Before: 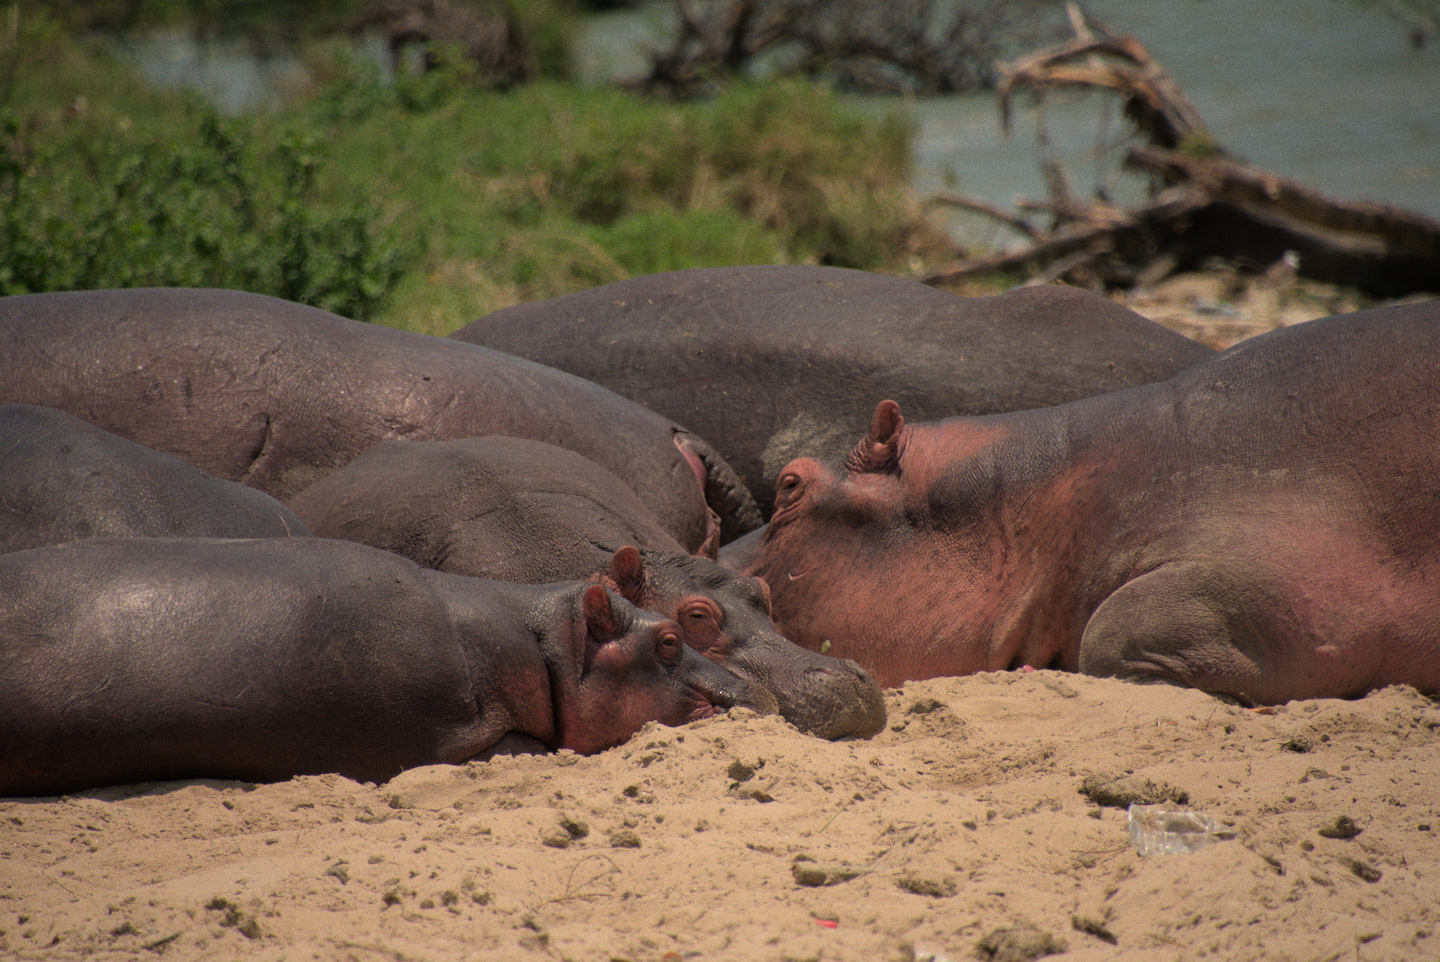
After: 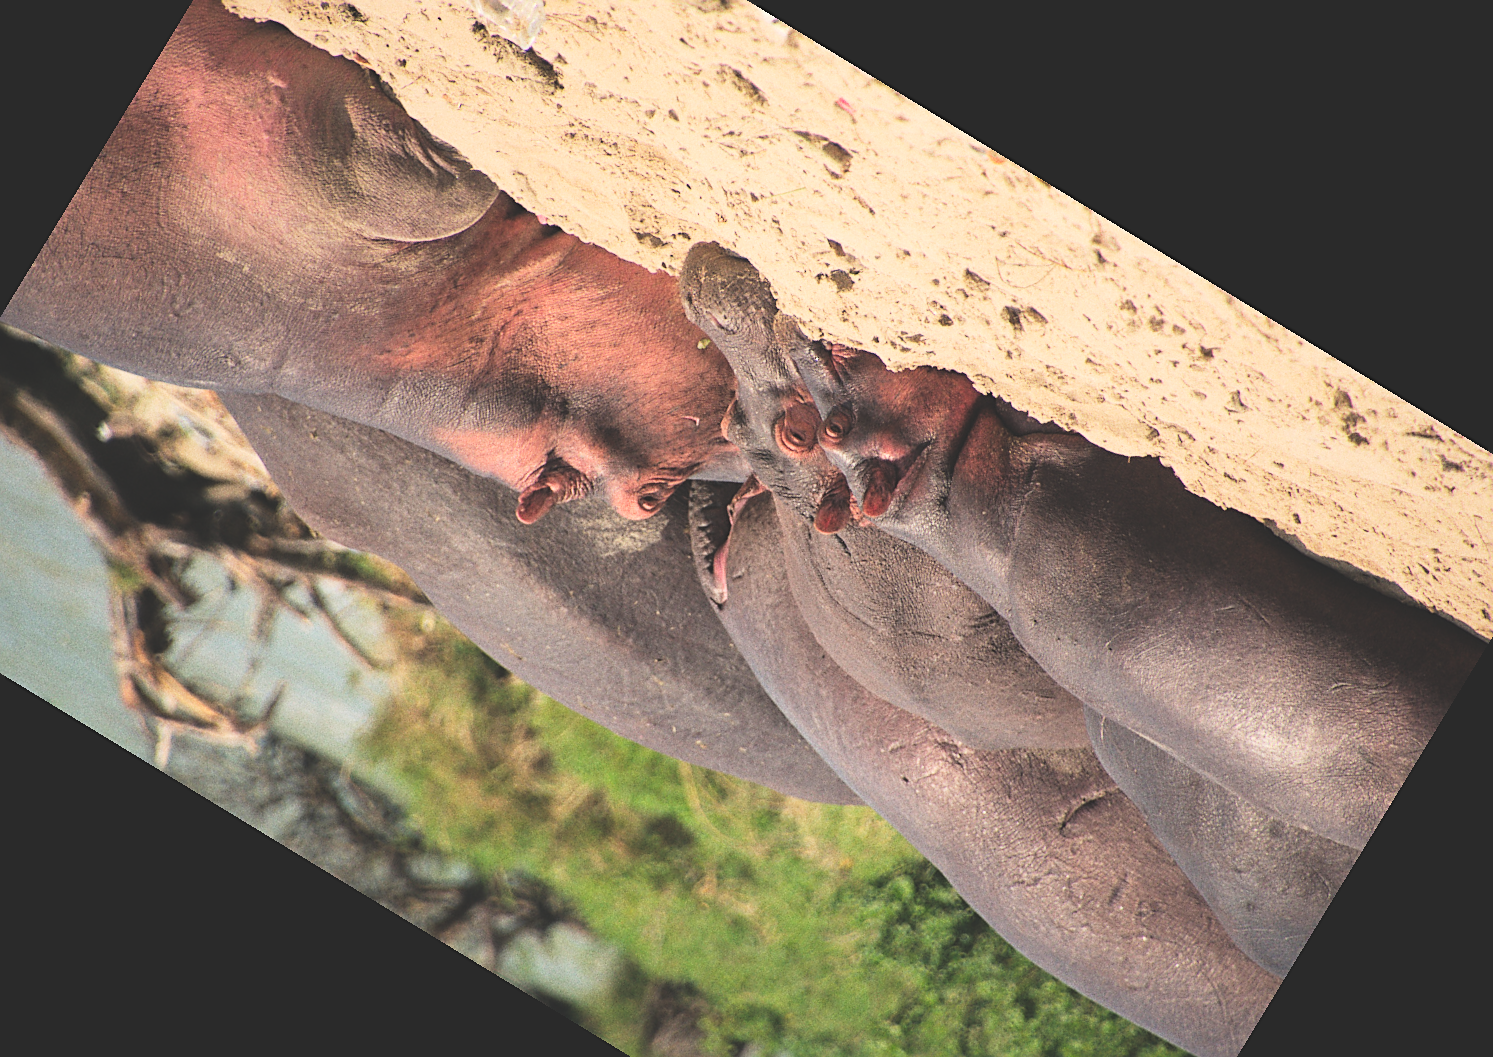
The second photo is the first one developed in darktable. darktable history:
tone curve: curves: ch0 [(0, 0) (0.004, 0.001) (0.133, 0.112) (0.325, 0.362) (0.832, 0.893) (1, 1)], color space Lab, linked channels, preserve colors none
exposure: black level correction -0.036, exposure -0.497 EV, compensate highlight preservation false
crop and rotate: angle 148.68°, left 9.111%, top 15.603%, right 4.588%, bottom 17.041%
sharpen: amount 0.55
base curve: curves: ch0 [(0, 0) (0.007, 0.004) (0.027, 0.03) (0.046, 0.07) (0.207, 0.54) (0.442, 0.872) (0.673, 0.972) (1, 1)], preserve colors none
